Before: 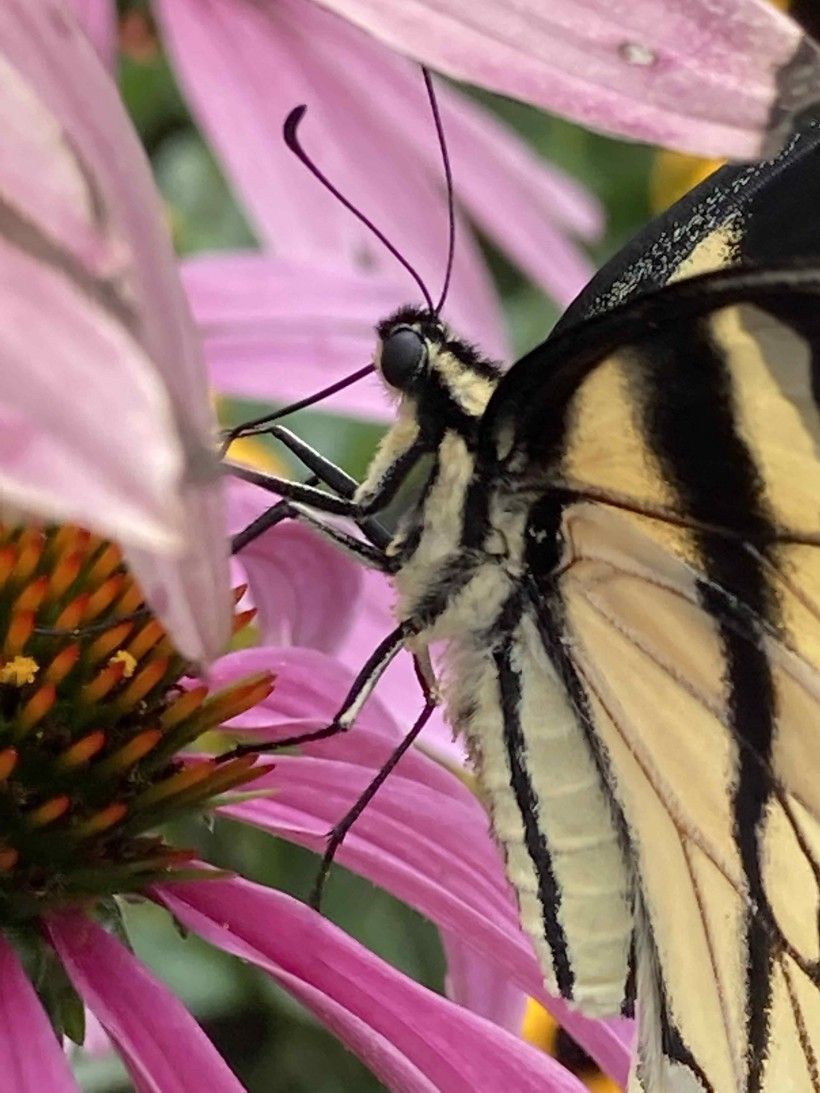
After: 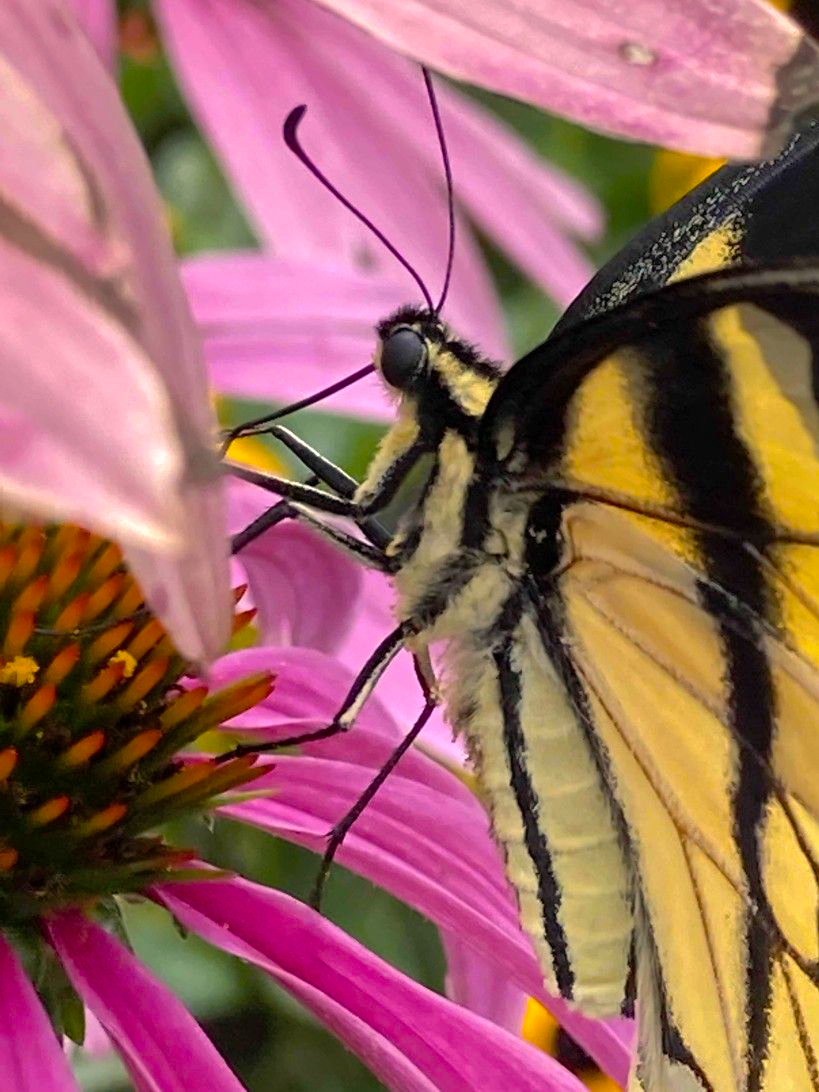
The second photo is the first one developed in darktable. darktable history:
crop: left 0.102%
shadows and highlights: on, module defaults
color balance rgb: highlights gain › chroma 1.645%, highlights gain › hue 56.15°, perceptual saturation grading › global saturation 29.836%, global vibrance 25.047%, contrast 10.083%
